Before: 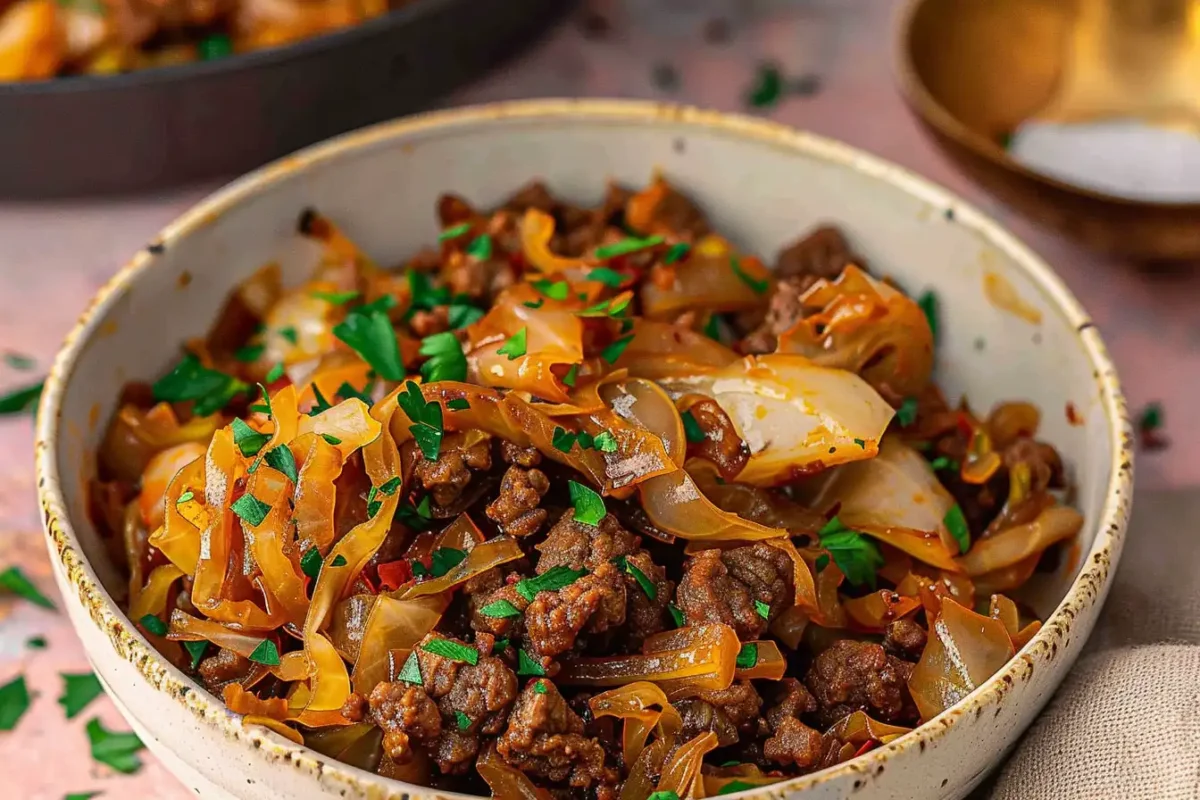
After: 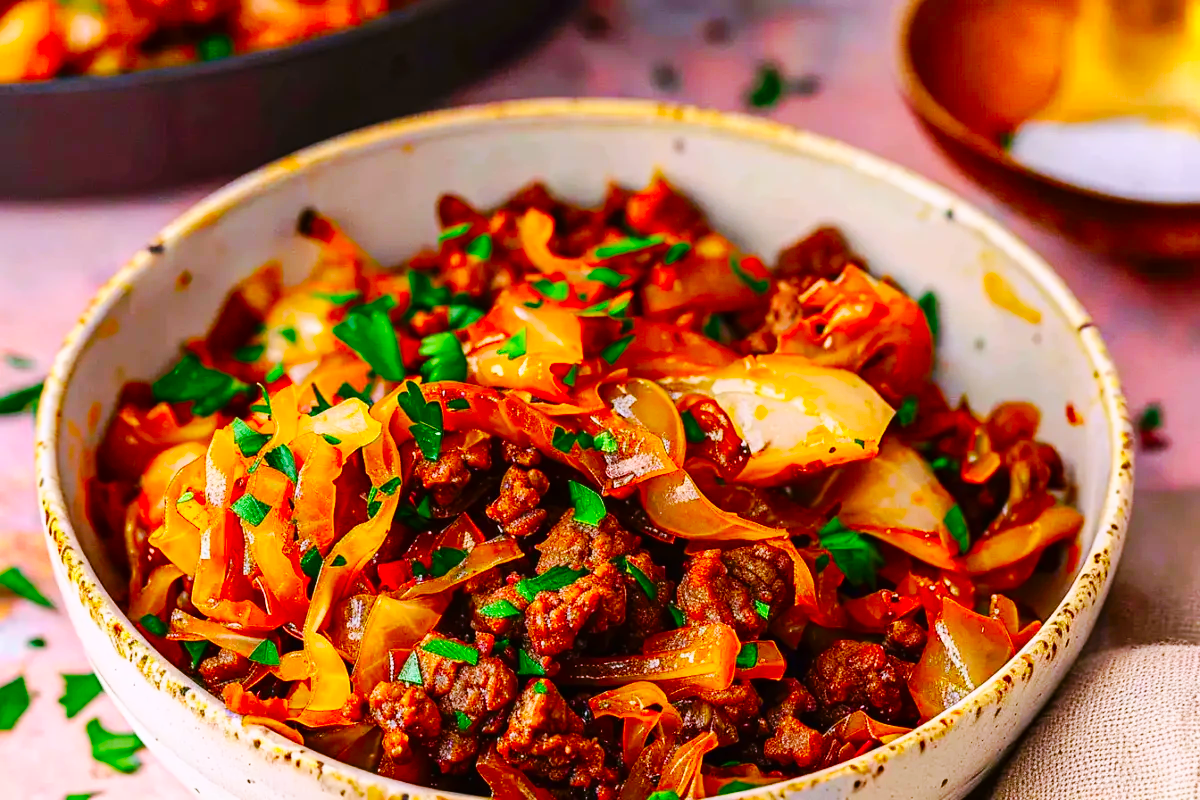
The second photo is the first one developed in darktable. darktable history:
white balance: red 1.004, blue 1.096
base curve: curves: ch0 [(0, 0) (0.032, 0.025) (0.121, 0.166) (0.206, 0.329) (0.605, 0.79) (1, 1)], preserve colors none
color contrast: green-magenta contrast 1.55, blue-yellow contrast 1.83
